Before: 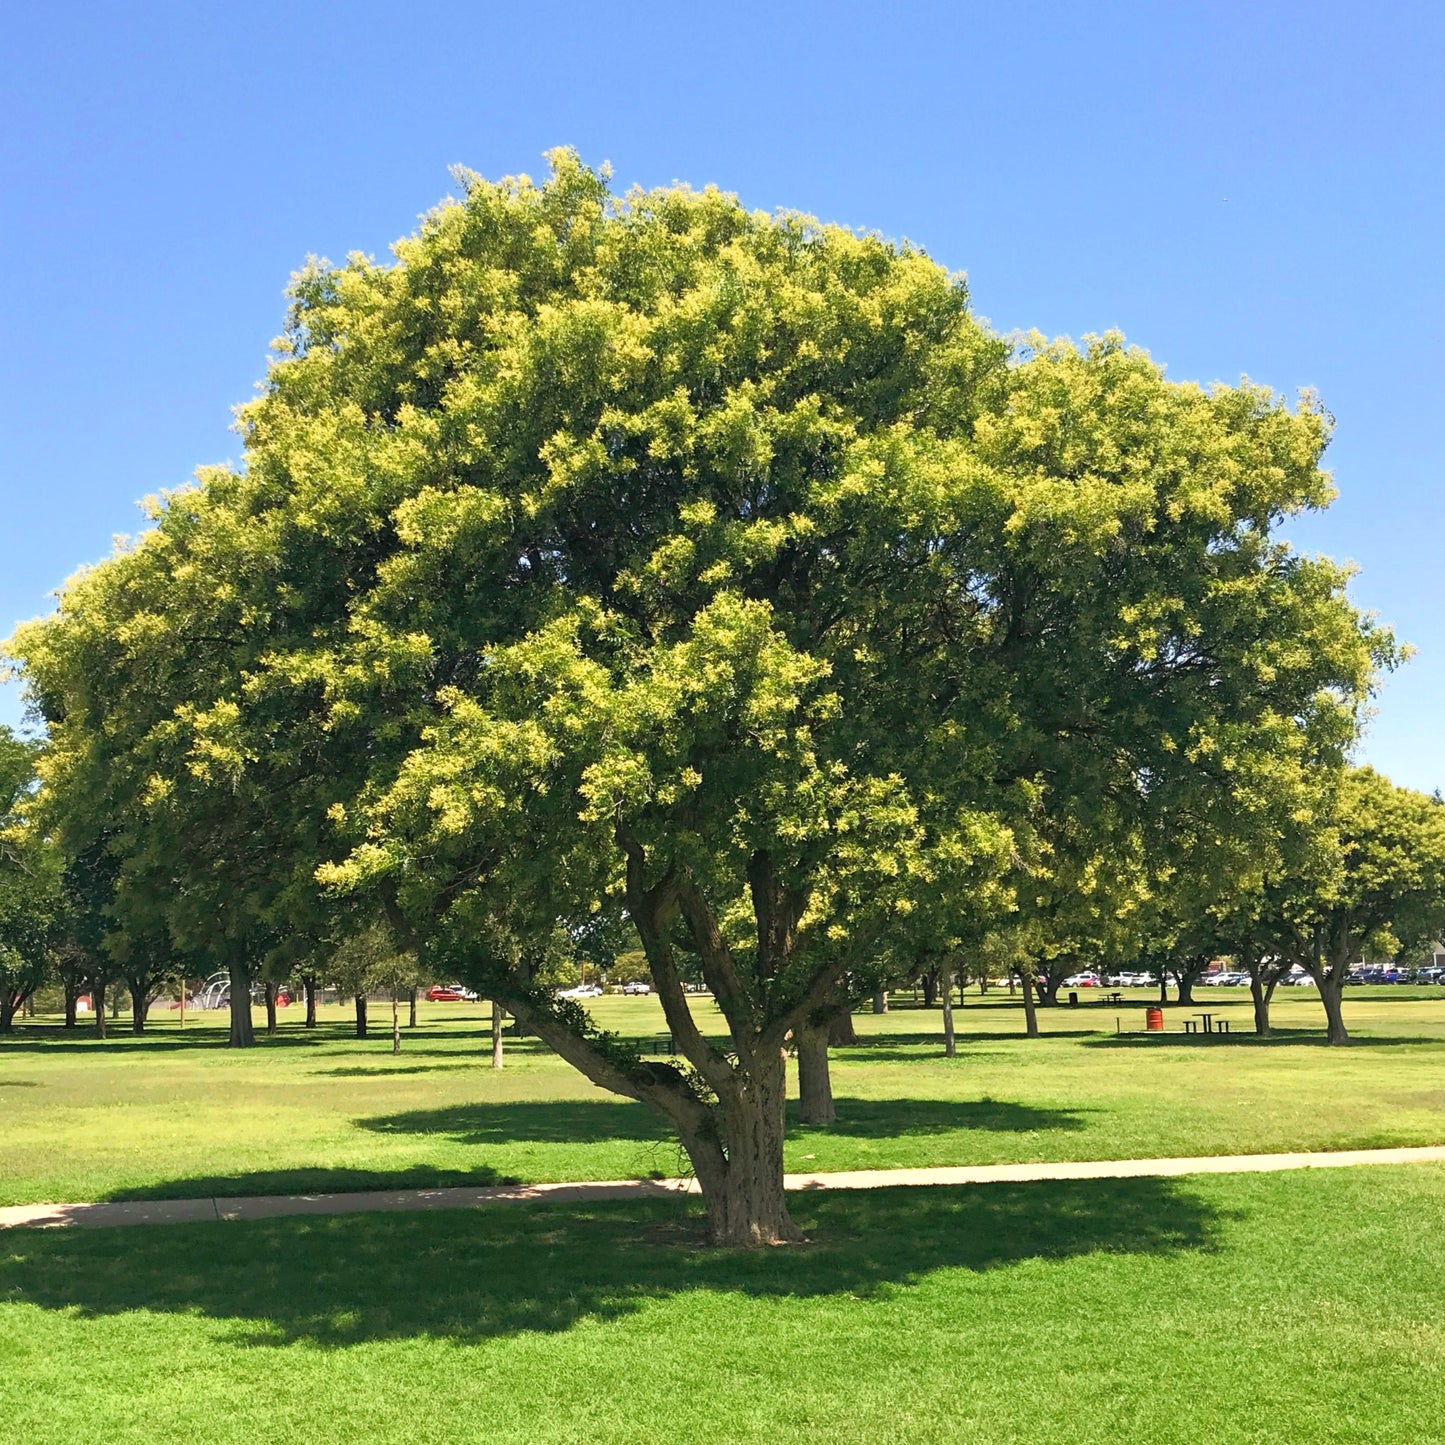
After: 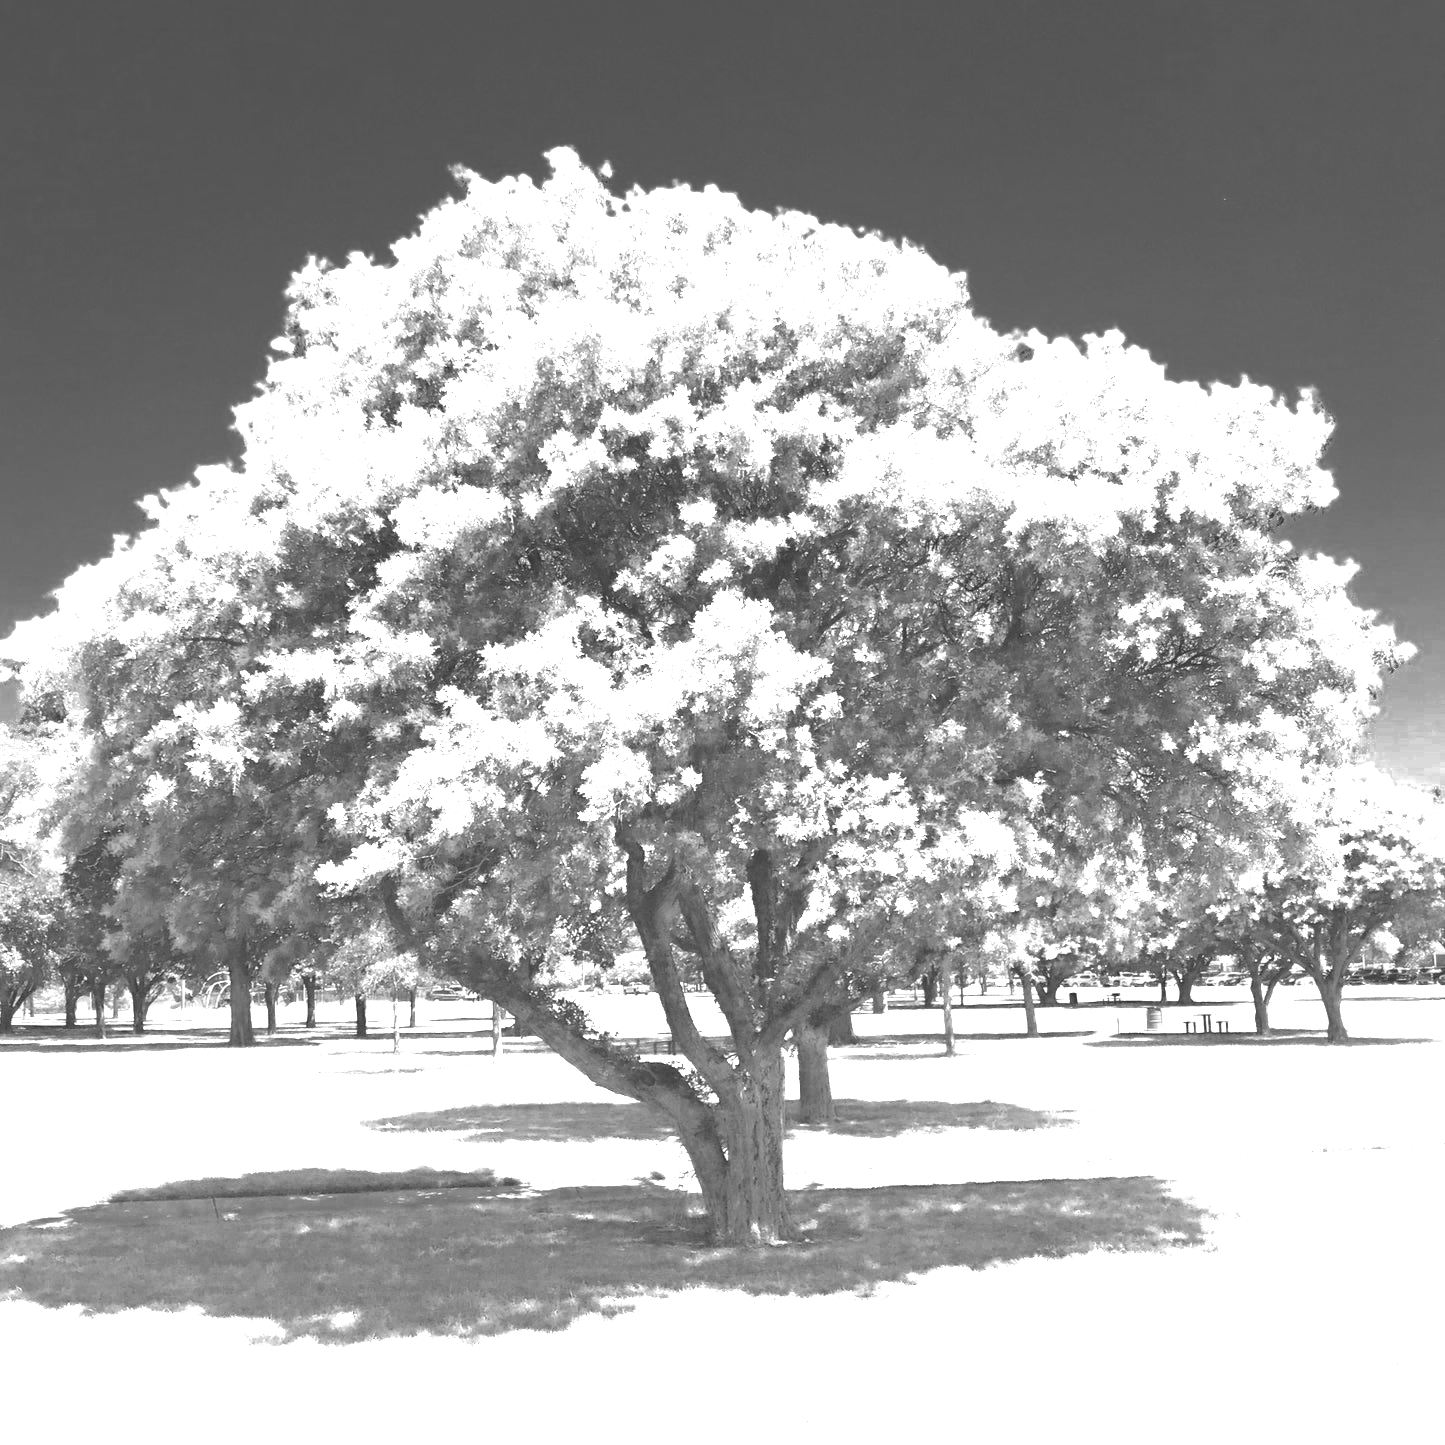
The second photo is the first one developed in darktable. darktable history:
exposure: black level correction -0.001, exposure 0.9 EV, compensate exposure bias true, compensate highlight preservation false
color balance: lift [1.004, 1.002, 1.002, 0.998], gamma [1, 1.007, 1.002, 0.993], gain [1, 0.977, 1.013, 1.023], contrast -3.64%
color zones: curves: ch0 [(0, 0.554) (0.146, 0.662) (0.293, 0.86) (0.503, 0.774) (0.637, 0.106) (0.74, 0.072) (0.866, 0.488) (0.998, 0.569)]; ch1 [(0, 0) (0.143, 0) (0.286, 0) (0.429, 0) (0.571, 0) (0.714, 0) (0.857, 0)]
contrast brightness saturation: contrast -0.28
